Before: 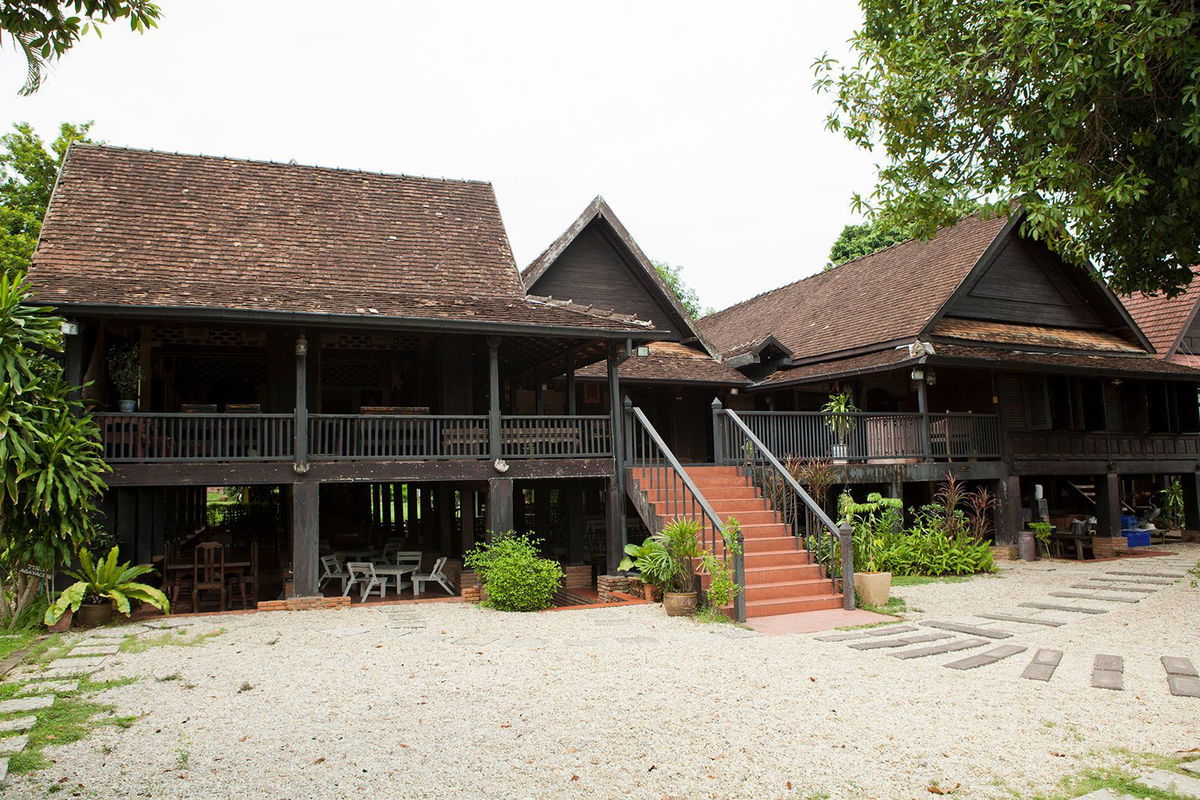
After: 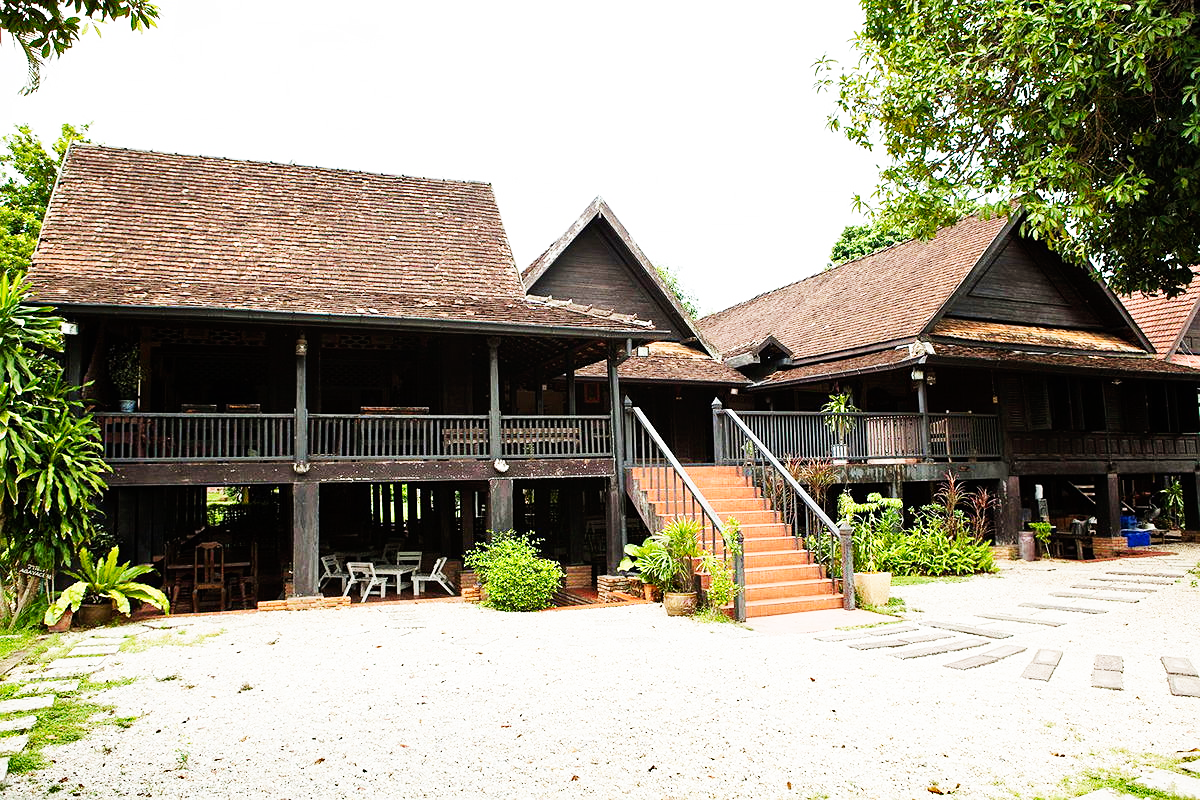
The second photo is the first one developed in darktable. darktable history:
sharpen: radius 1.299, amount 0.304, threshold 0.024
base curve: curves: ch0 [(0, 0) (0.007, 0.004) (0.027, 0.03) (0.046, 0.07) (0.207, 0.54) (0.442, 0.872) (0.673, 0.972) (1, 1)], preserve colors none
shadows and highlights: shadows 33.83, highlights -47.75, compress 49.71%, soften with gaussian
